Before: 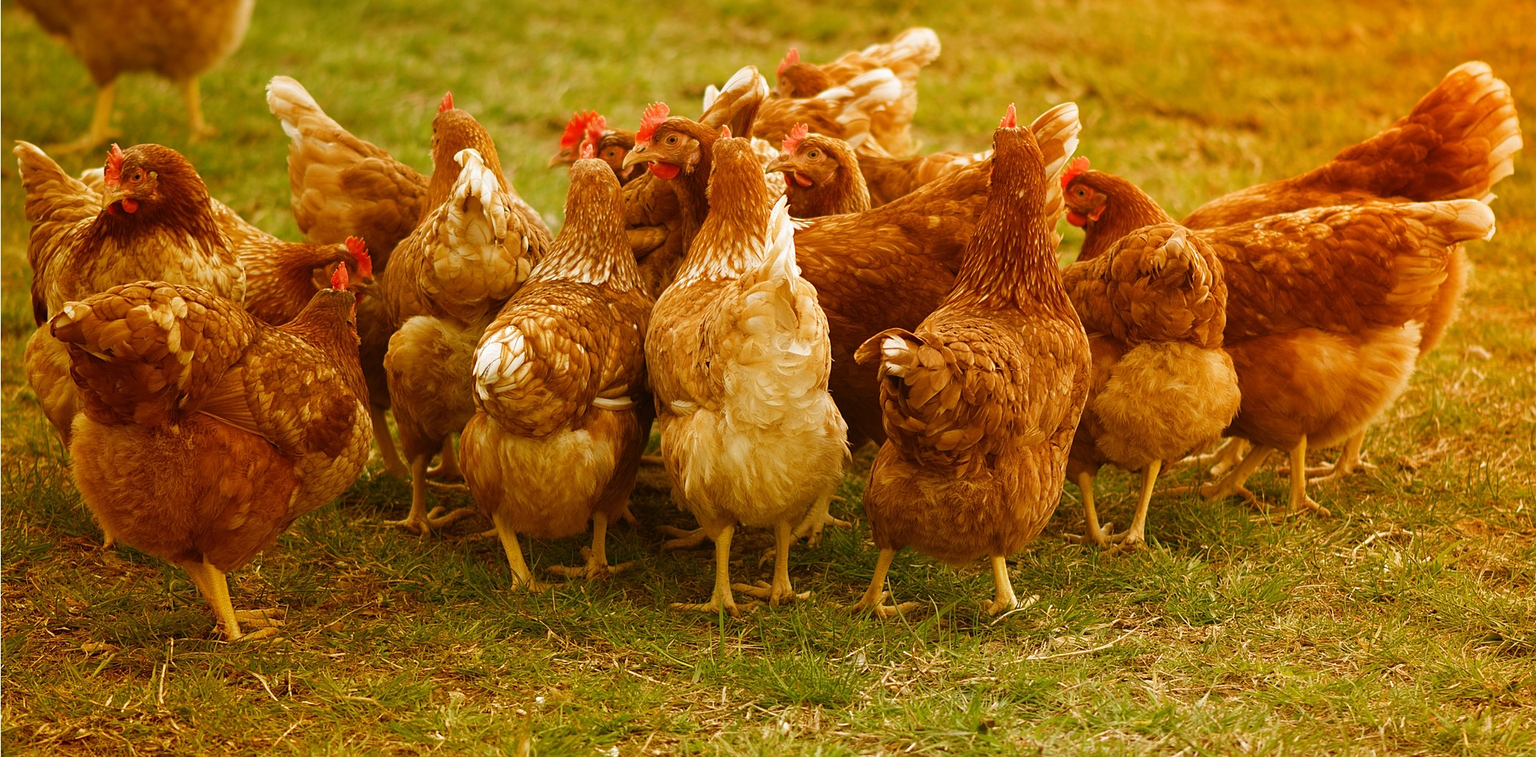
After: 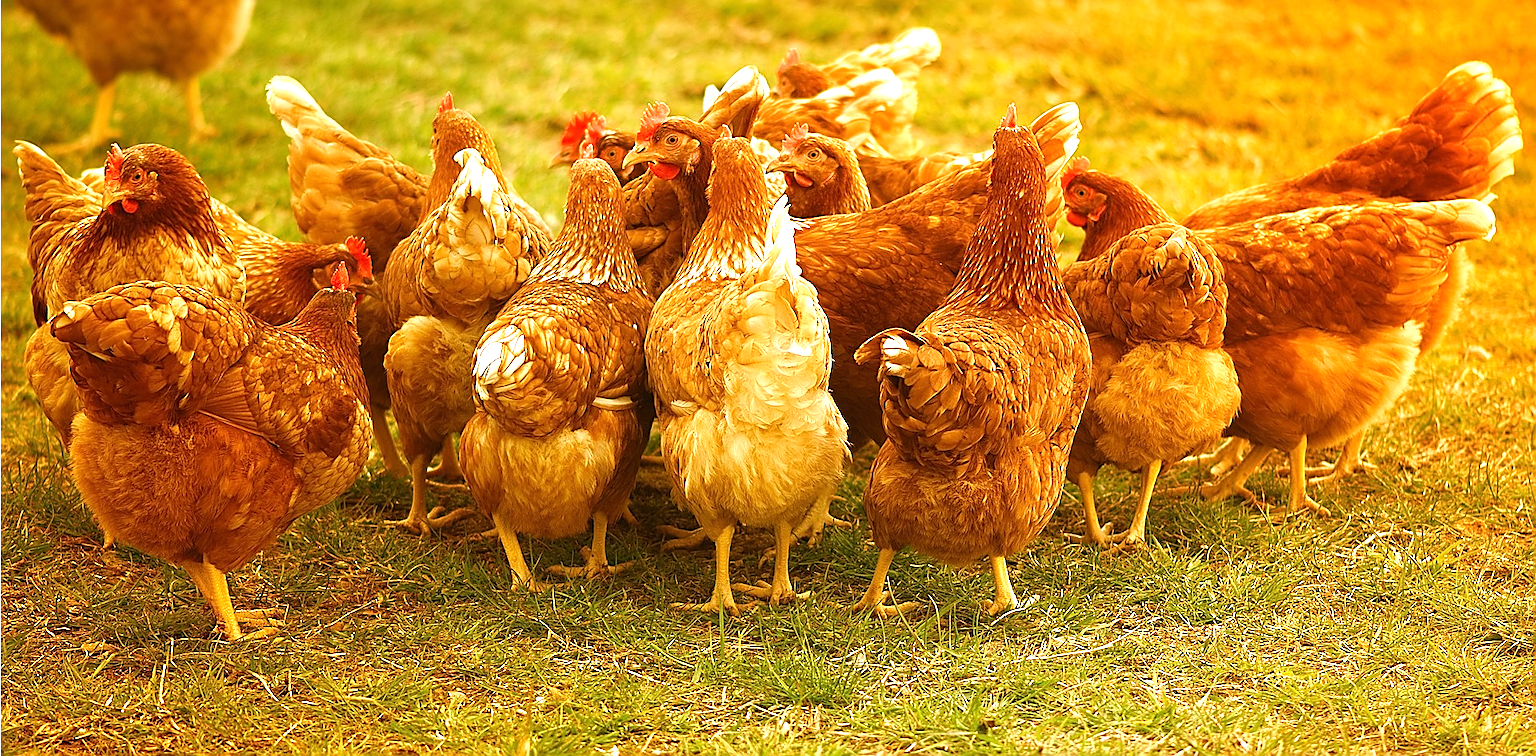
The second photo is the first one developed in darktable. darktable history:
exposure: exposure 0.947 EV, compensate highlight preservation false
sharpen: radius 1.351, amount 1.243, threshold 0.614
